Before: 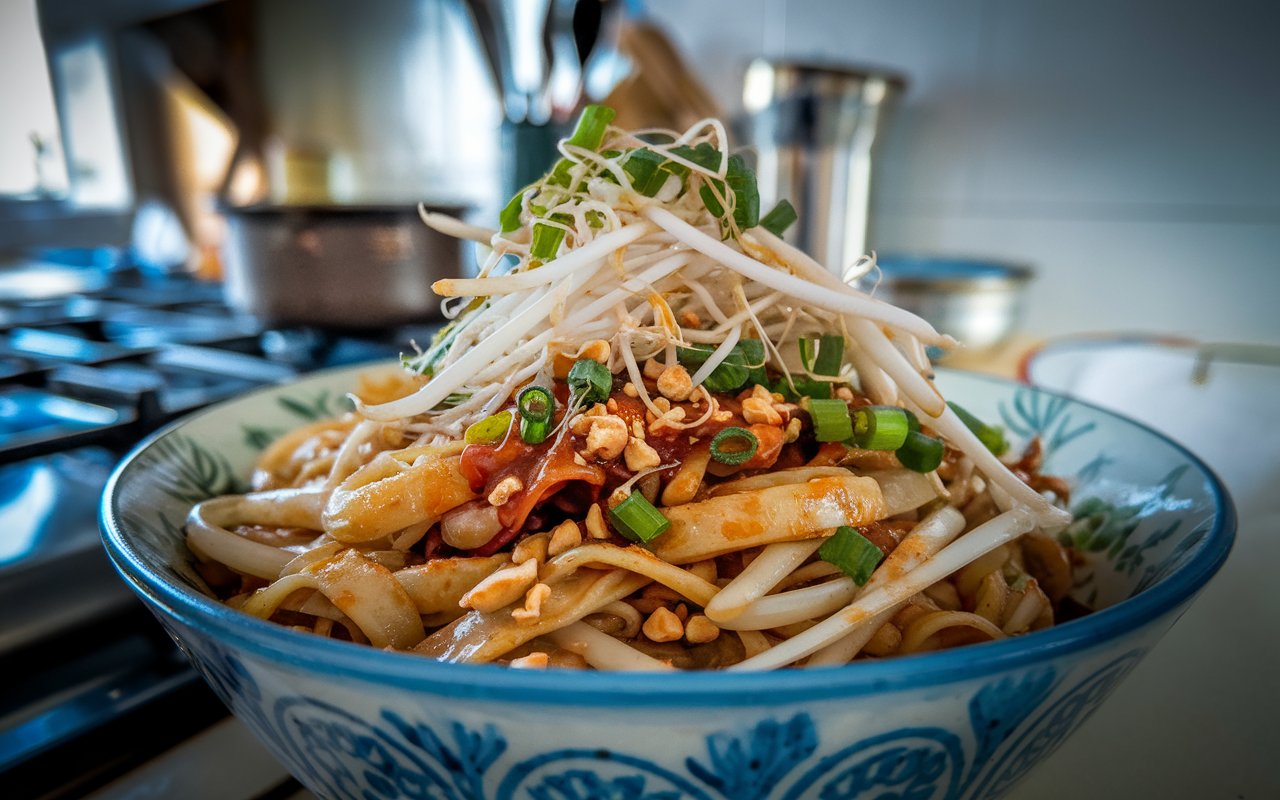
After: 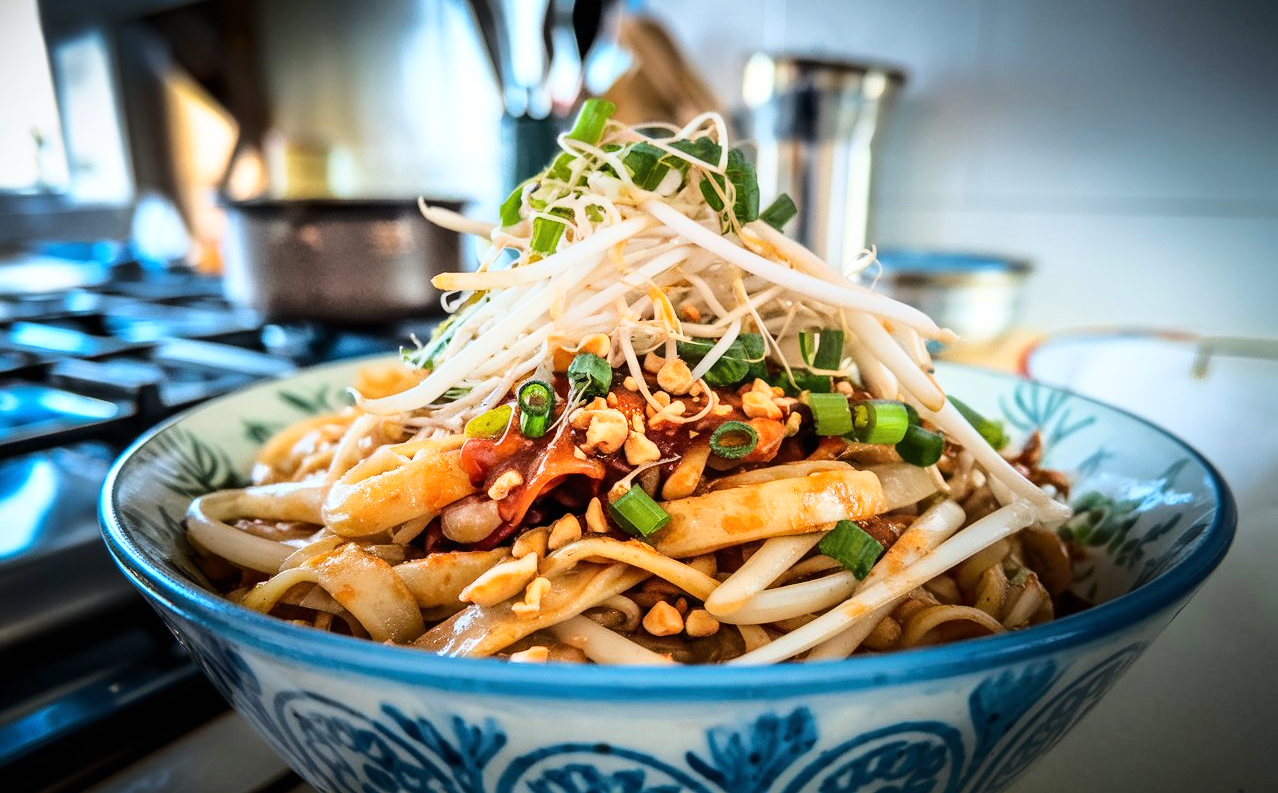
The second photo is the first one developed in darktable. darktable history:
exposure: black level correction 0, compensate highlight preservation false
base curve: curves: ch0 [(0, 0) (0.036, 0.037) (0.121, 0.228) (0.46, 0.76) (0.859, 0.983) (1, 1)]
crop: top 0.802%, right 0.081%
